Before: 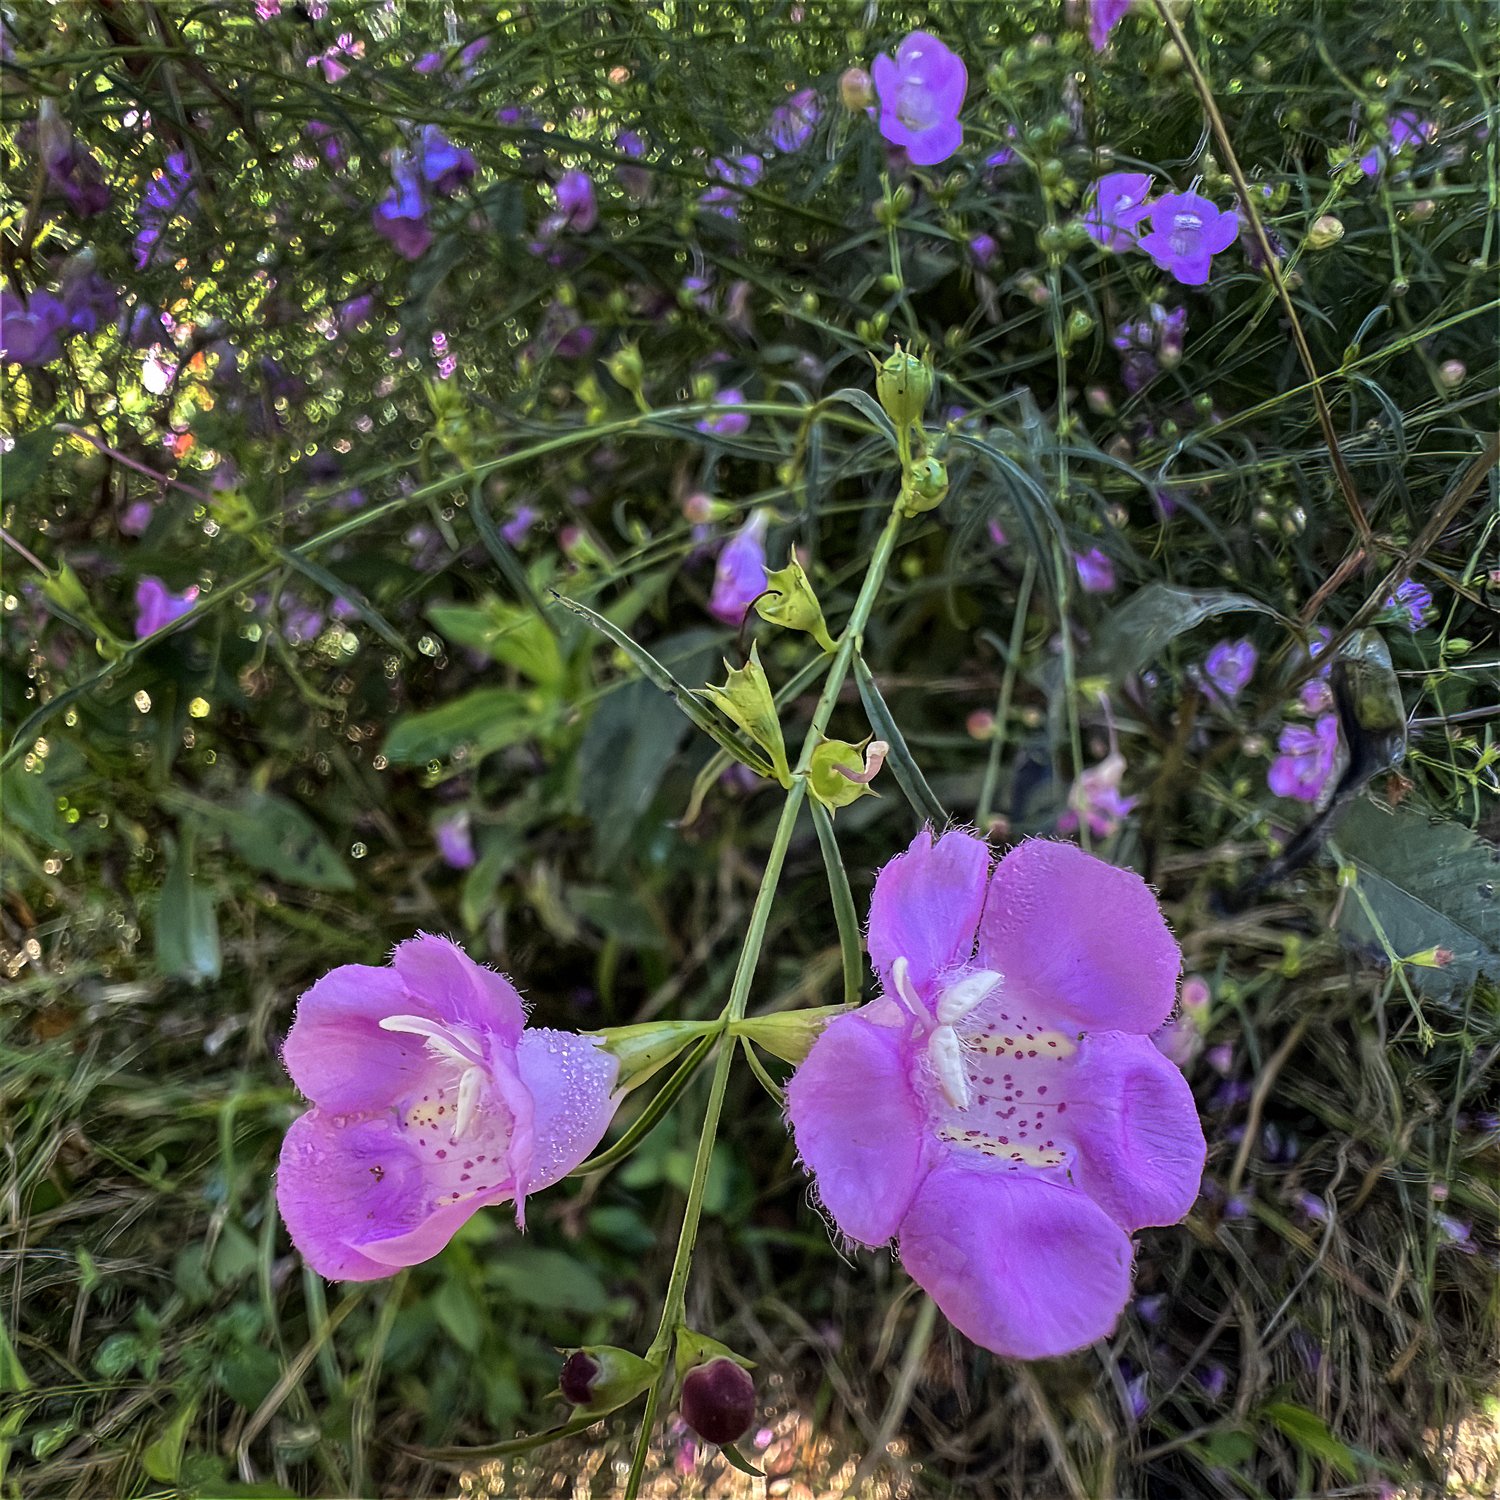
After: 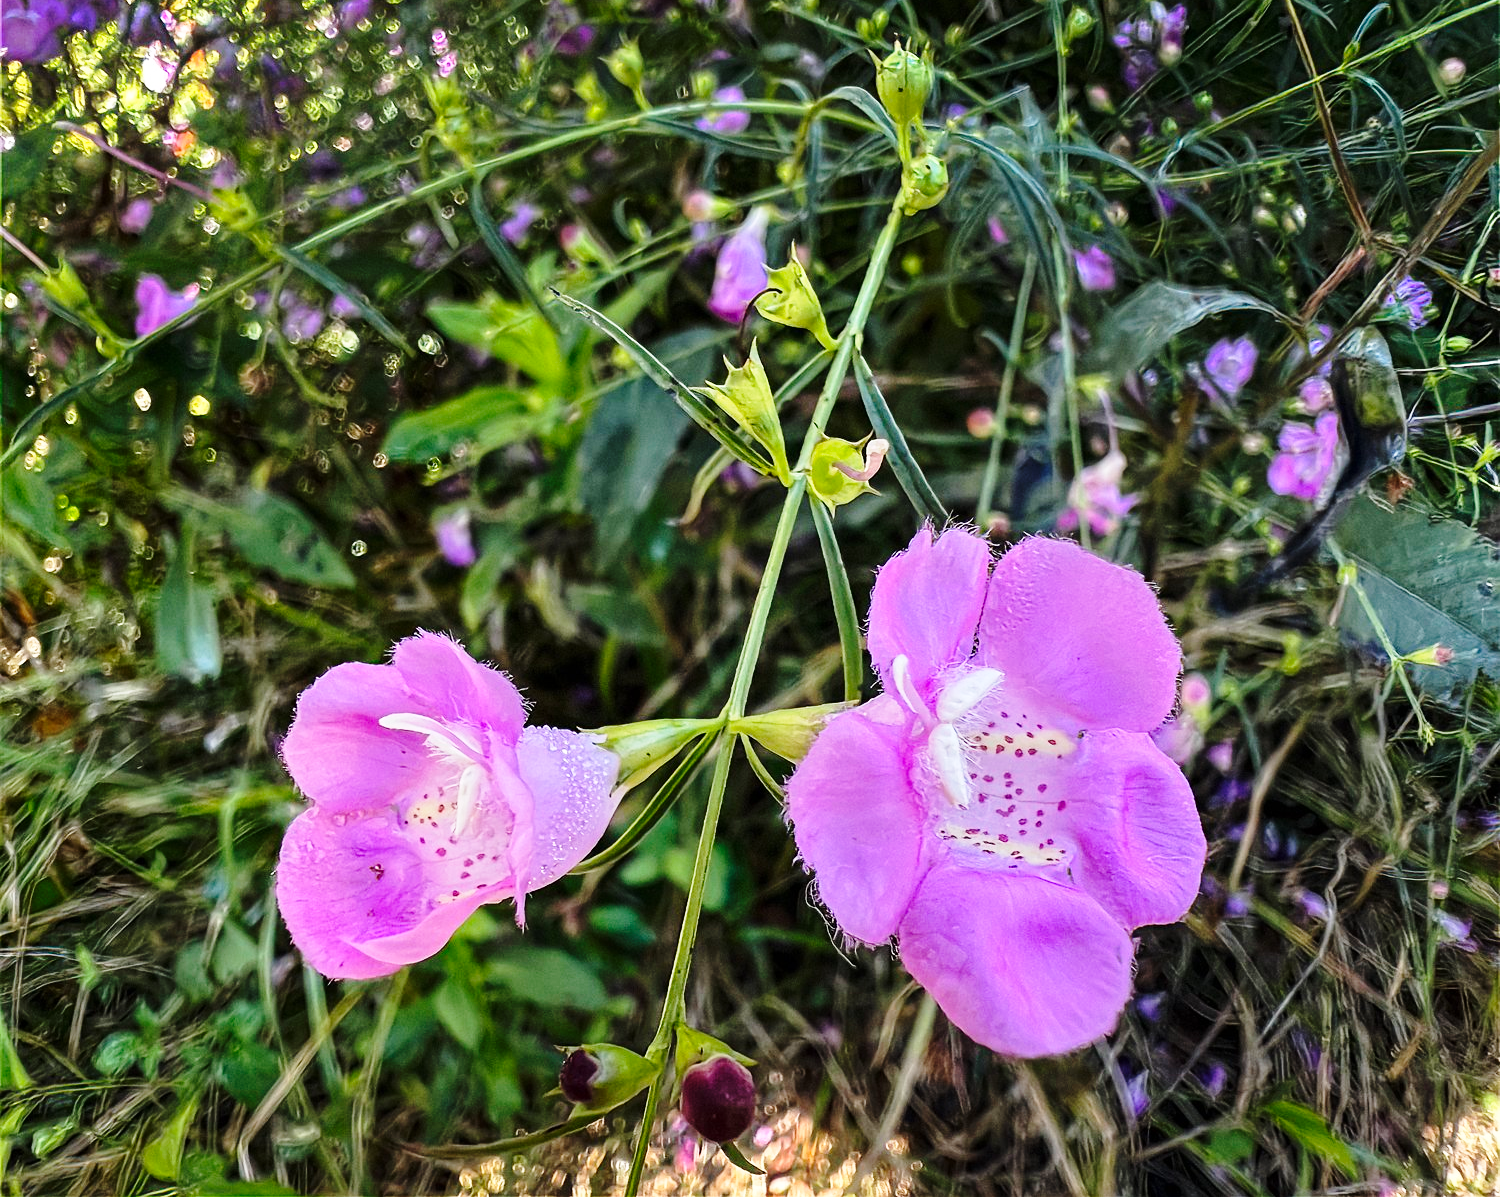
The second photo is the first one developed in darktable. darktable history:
crop and rotate: top 20.179%
base curve: curves: ch0 [(0, 0) (0.028, 0.03) (0.121, 0.232) (0.46, 0.748) (0.859, 0.968) (1, 1)], preserve colors none
